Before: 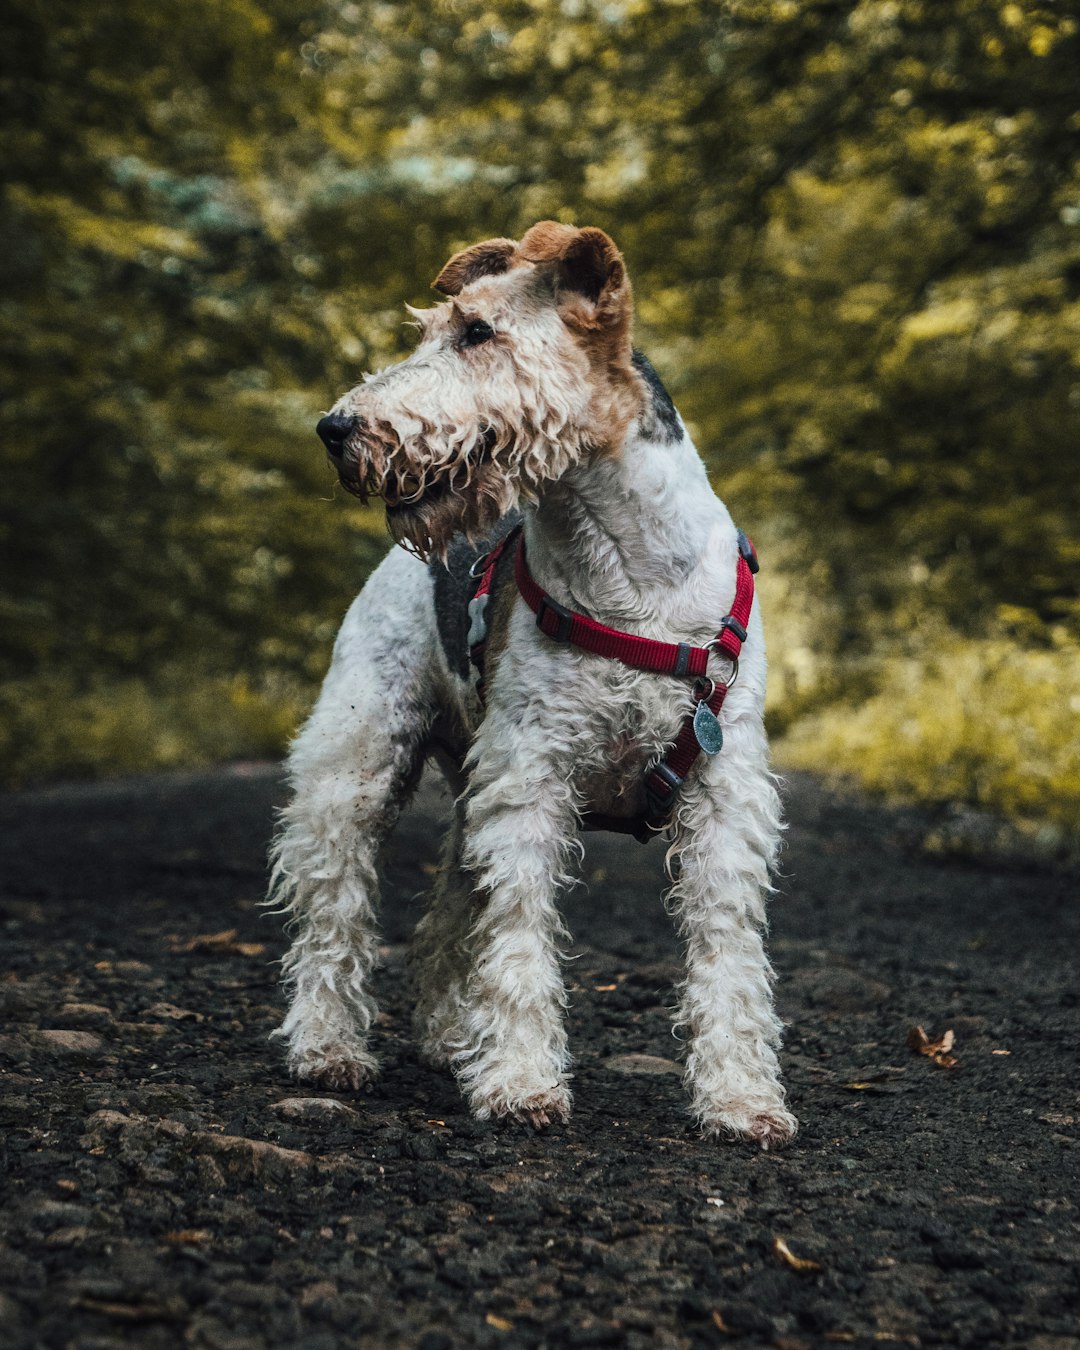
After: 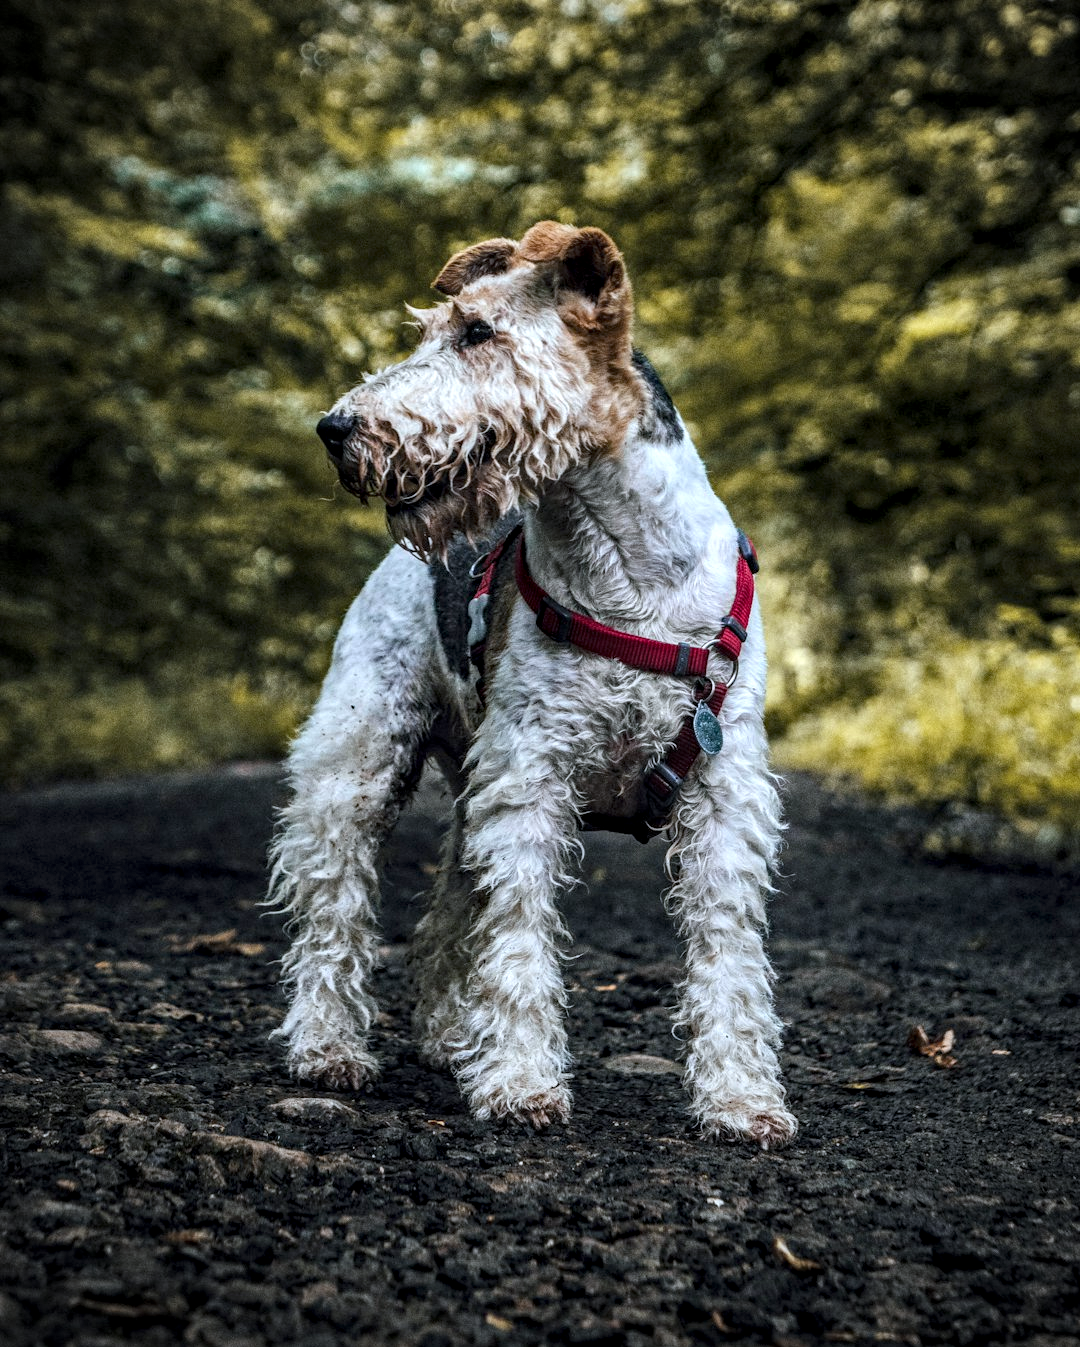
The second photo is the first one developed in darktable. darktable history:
crop: top 0.05%, bottom 0.098%
vignetting: fall-off radius 60.92%
white balance: red 0.954, blue 1.079
local contrast: detail 150%
haze removal: compatibility mode true, adaptive false
